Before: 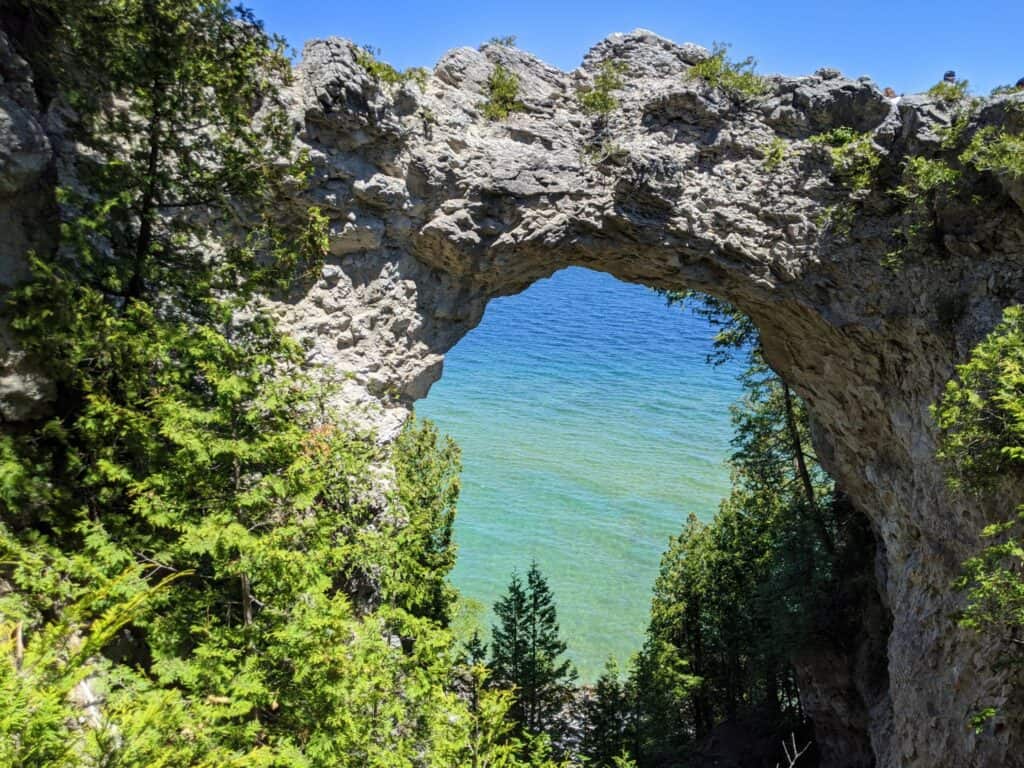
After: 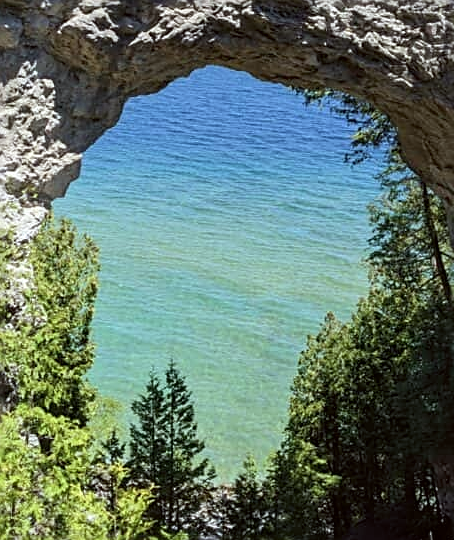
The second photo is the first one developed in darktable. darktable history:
sharpen: on, module defaults
crop: left 35.432%, top 26.233%, right 20.145%, bottom 3.432%
color correction: highlights a* -2.73, highlights b* -2.09, shadows a* 2.41, shadows b* 2.73
contrast brightness saturation: saturation -0.1
